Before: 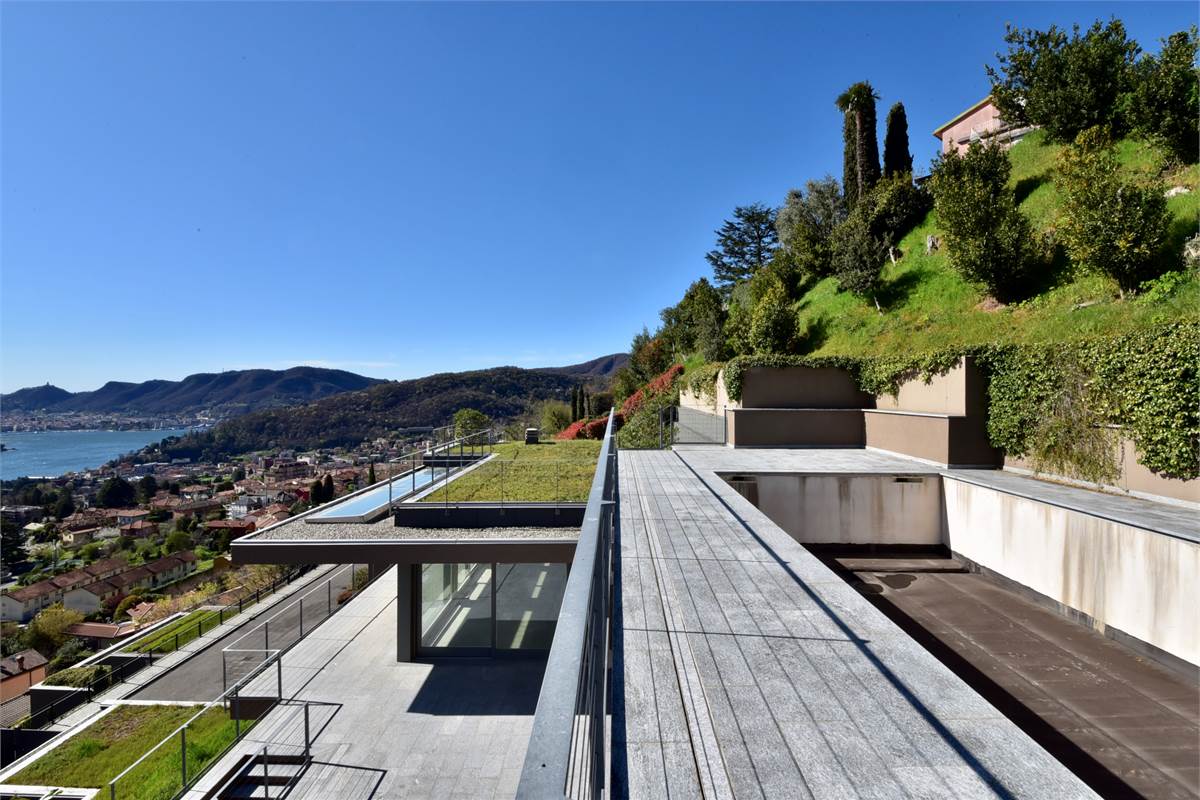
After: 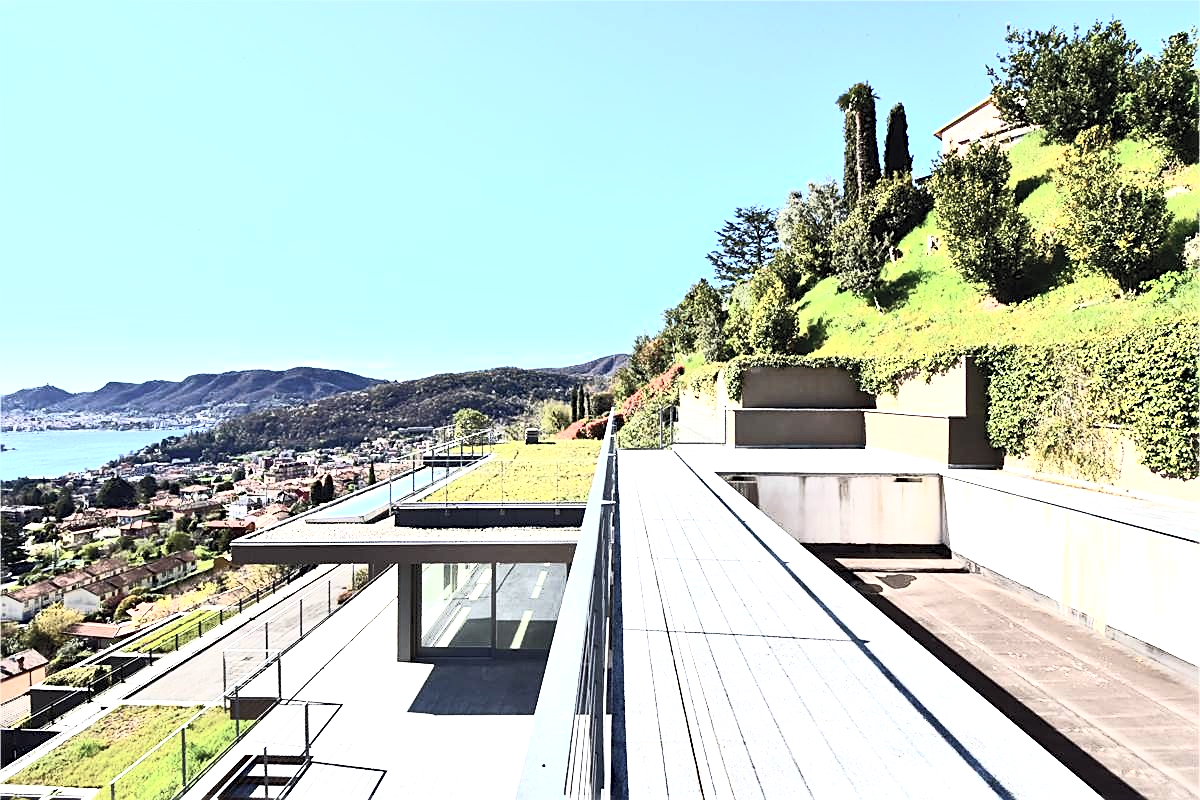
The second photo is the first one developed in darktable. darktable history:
tone equalizer: -8 EV -0.417 EV, -7 EV -0.389 EV, -6 EV -0.333 EV, -5 EV -0.222 EV, -3 EV 0.222 EV, -2 EV 0.333 EV, -1 EV 0.389 EV, +0 EV 0.417 EV, edges refinement/feathering 500, mask exposure compensation -1.57 EV, preserve details no
sharpen: on, module defaults
contrast brightness saturation: contrast 0.43, brightness 0.56, saturation -0.19
exposure: black level correction 0, exposure 1.1 EV, compensate exposure bias true, compensate highlight preservation false
